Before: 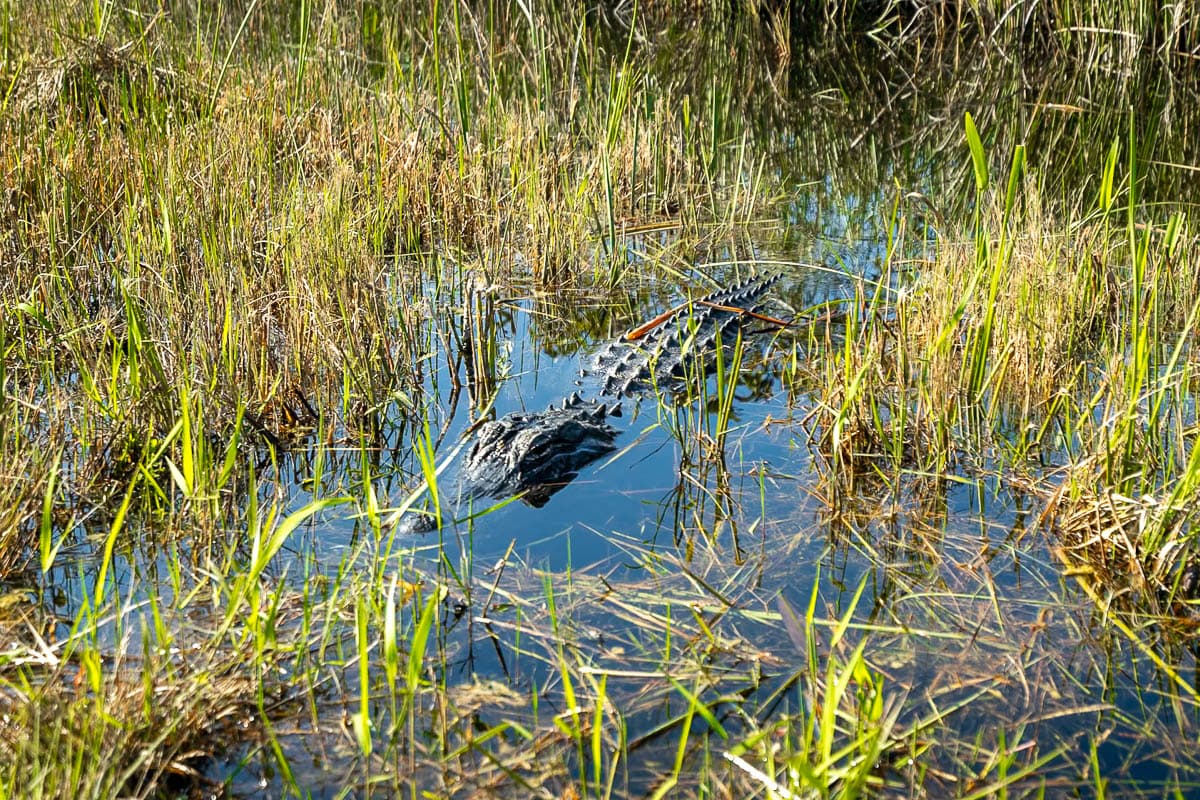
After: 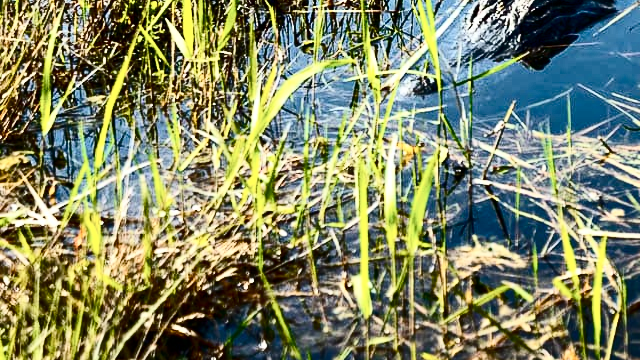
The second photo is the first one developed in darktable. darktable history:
shadows and highlights: soften with gaussian
contrast brightness saturation: contrast 0.5, saturation -0.1
crop and rotate: top 54.778%, right 46.61%, bottom 0.159%
color balance rgb: perceptual saturation grading › global saturation 20%, perceptual saturation grading › highlights -25%, perceptual saturation grading › shadows 25%
